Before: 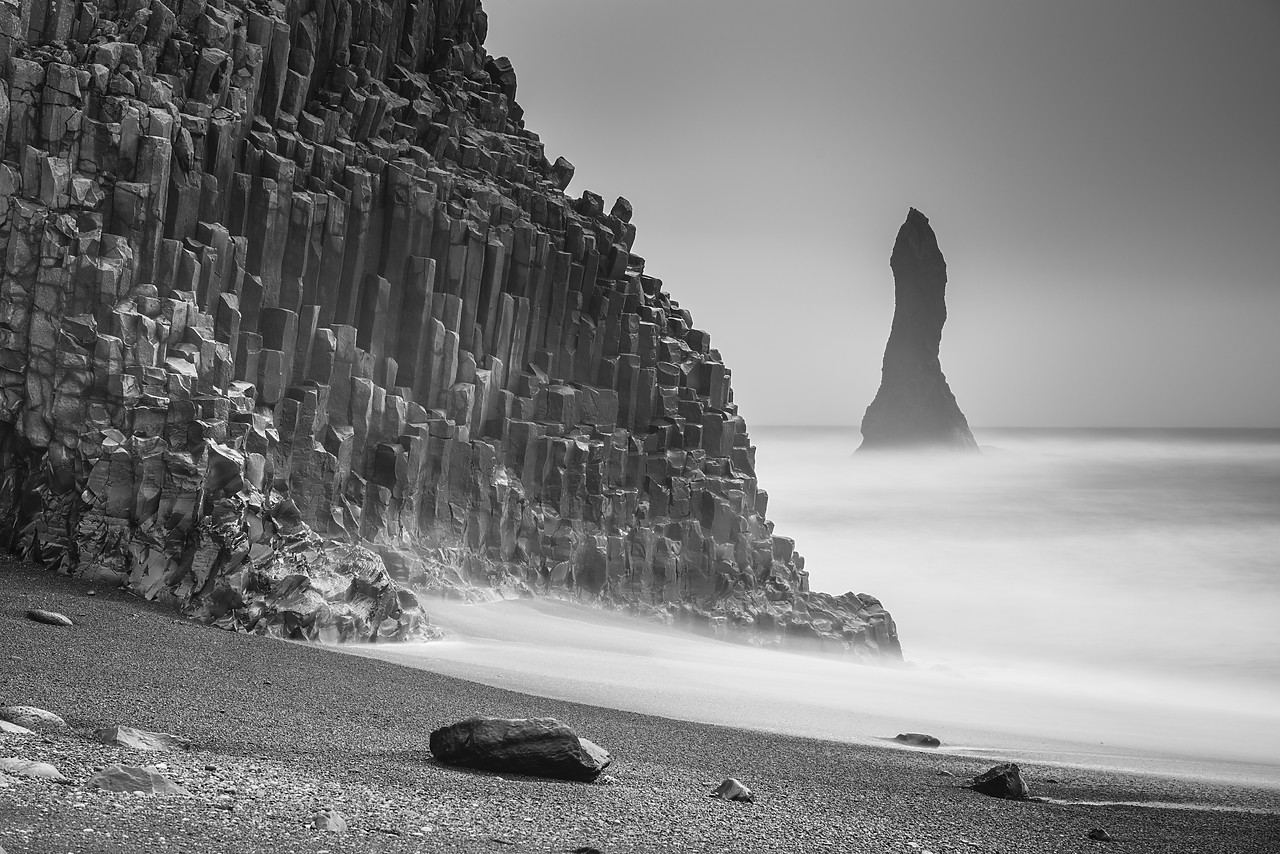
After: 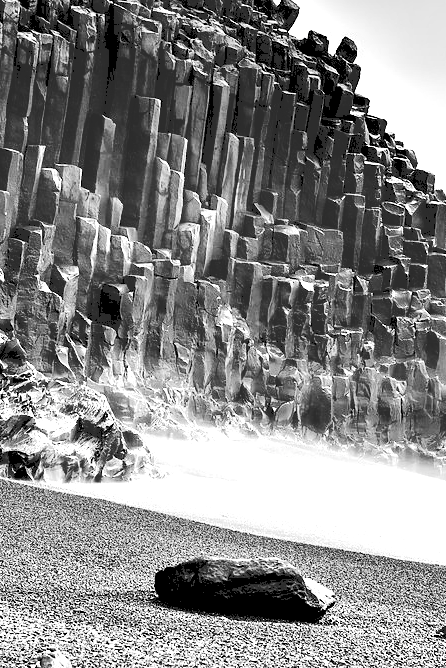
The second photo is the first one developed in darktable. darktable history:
tone equalizer: -8 EV -0.743 EV, -7 EV -0.725 EV, -6 EV -0.61 EV, -5 EV -0.4 EV, -3 EV 0.398 EV, -2 EV 0.6 EV, -1 EV 0.694 EV, +0 EV 0.74 EV
tone curve: curves: ch0 [(0, 0) (0.003, 0.178) (0.011, 0.177) (0.025, 0.177) (0.044, 0.178) (0.069, 0.178) (0.1, 0.18) (0.136, 0.183) (0.177, 0.199) (0.224, 0.227) (0.277, 0.278) (0.335, 0.357) (0.399, 0.449) (0.468, 0.546) (0.543, 0.65) (0.623, 0.724) (0.709, 0.804) (0.801, 0.868) (0.898, 0.921) (1, 1)], color space Lab, independent channels, preserve colors none
contrast equalizer: octaves 7, y [[0.627 ×6], [0.563 ×6], [0 ×6], [0 ×6], [0 ×6]]
crop and rotate: left 21.509%, top 18.776%, right 43.634%, bottom 2.995%
